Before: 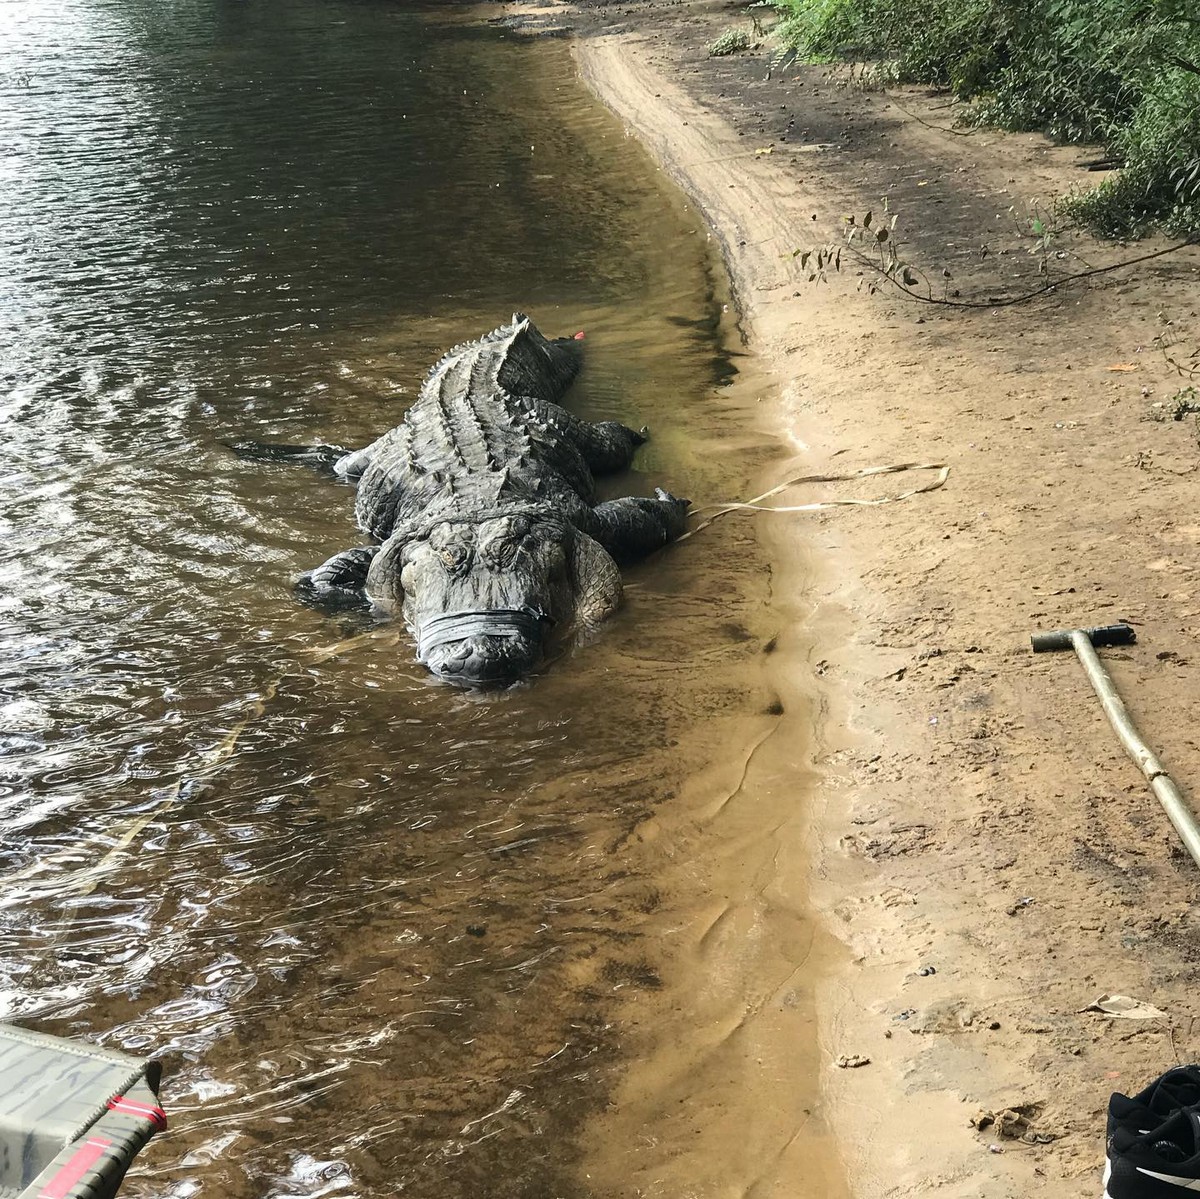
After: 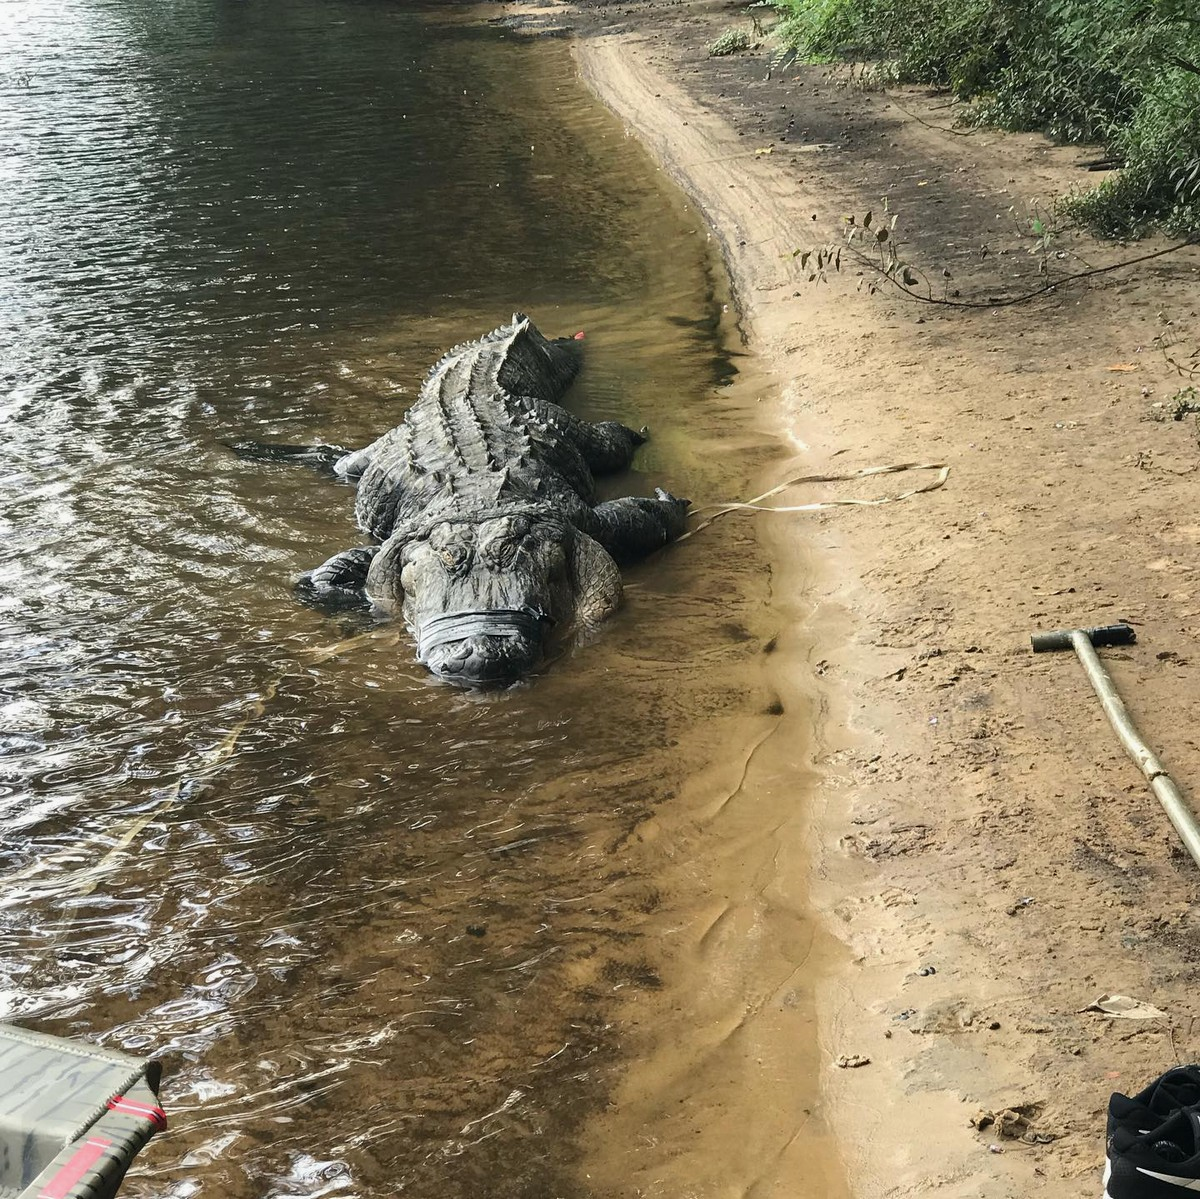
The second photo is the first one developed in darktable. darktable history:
shadows and highlights: shadows 25.07, highlights -24
exposure: exposure -0.064 EV, compensate exposure bias true, compensate highlight preservation false
